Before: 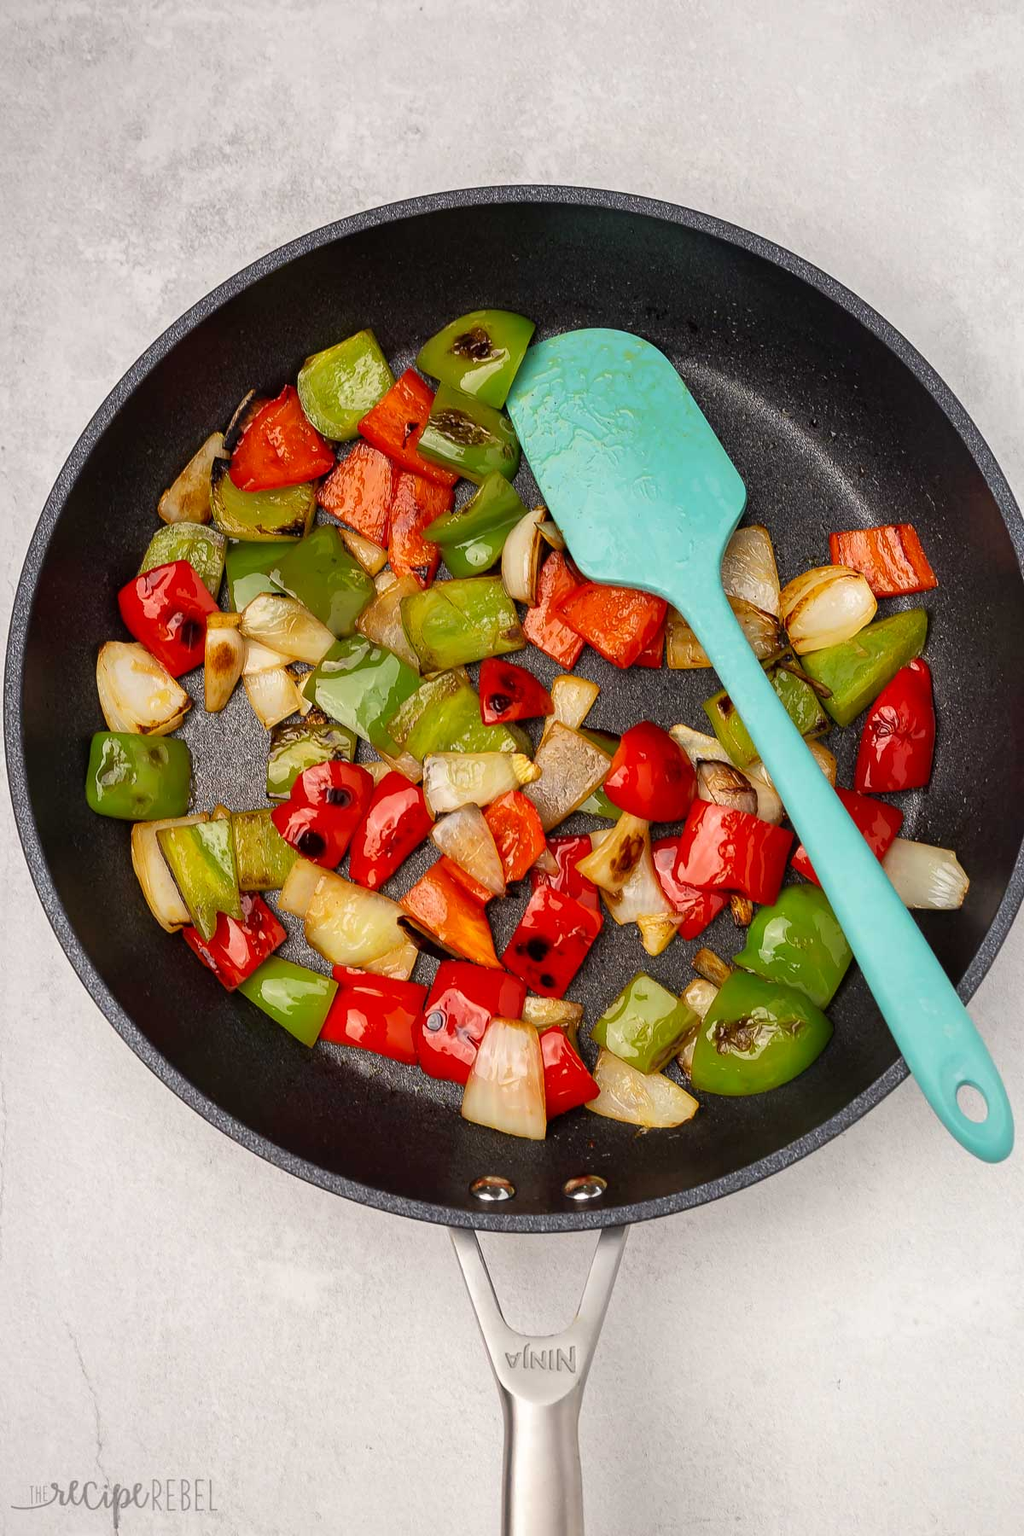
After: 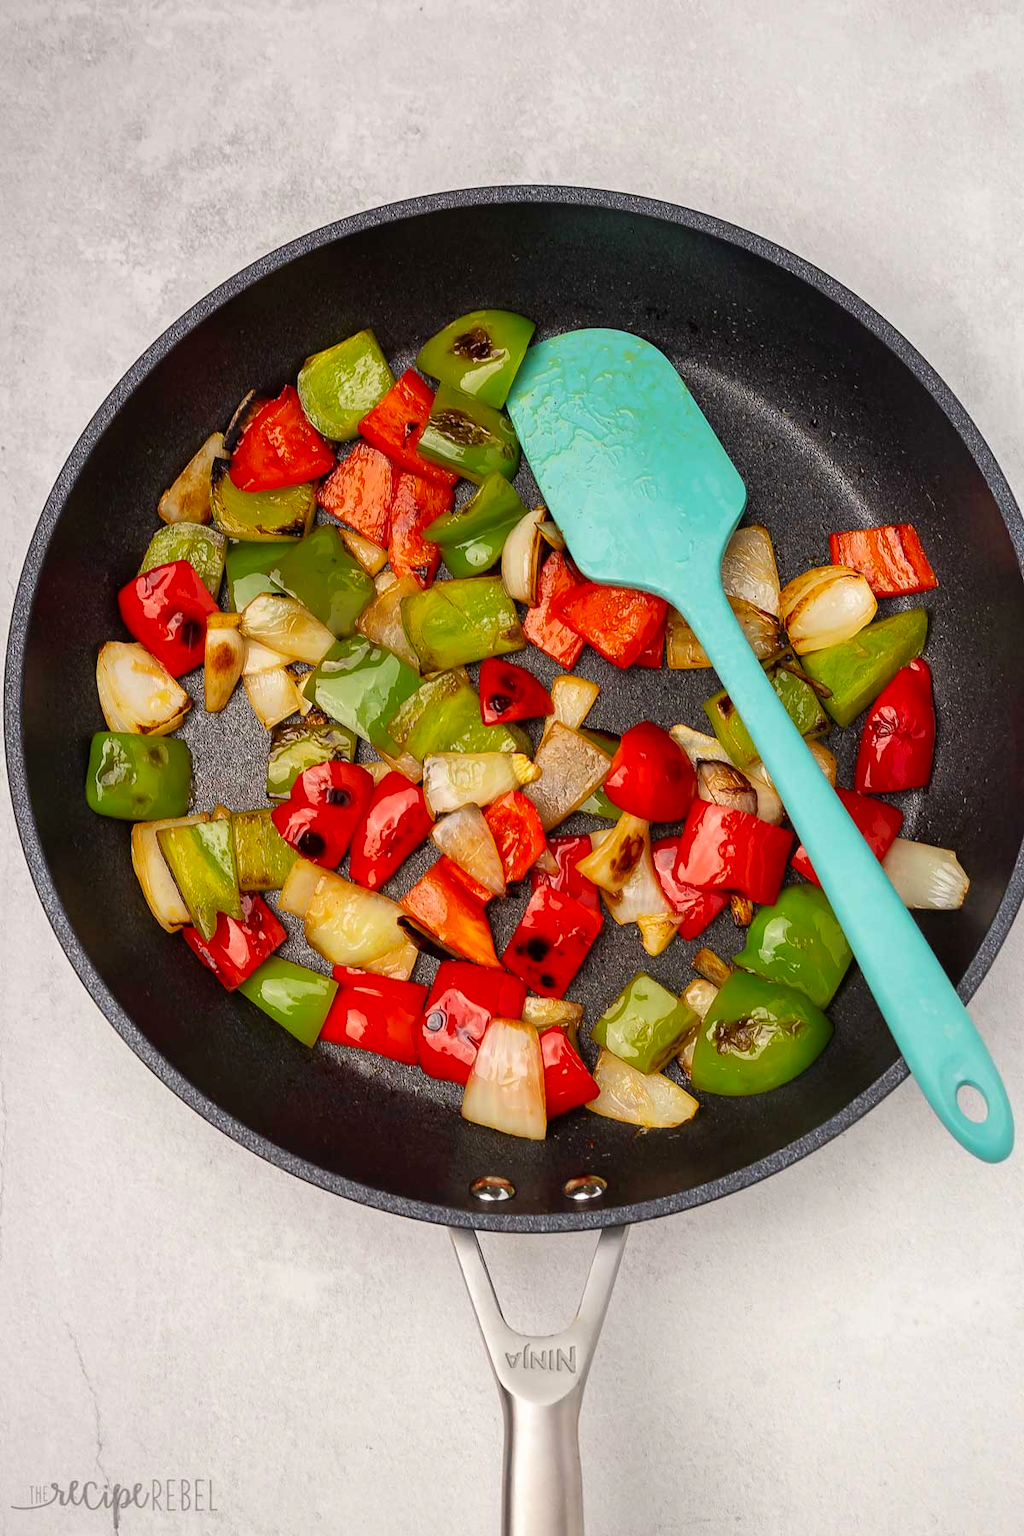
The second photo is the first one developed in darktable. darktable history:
contrast brightness saturation: saturation 0.126
